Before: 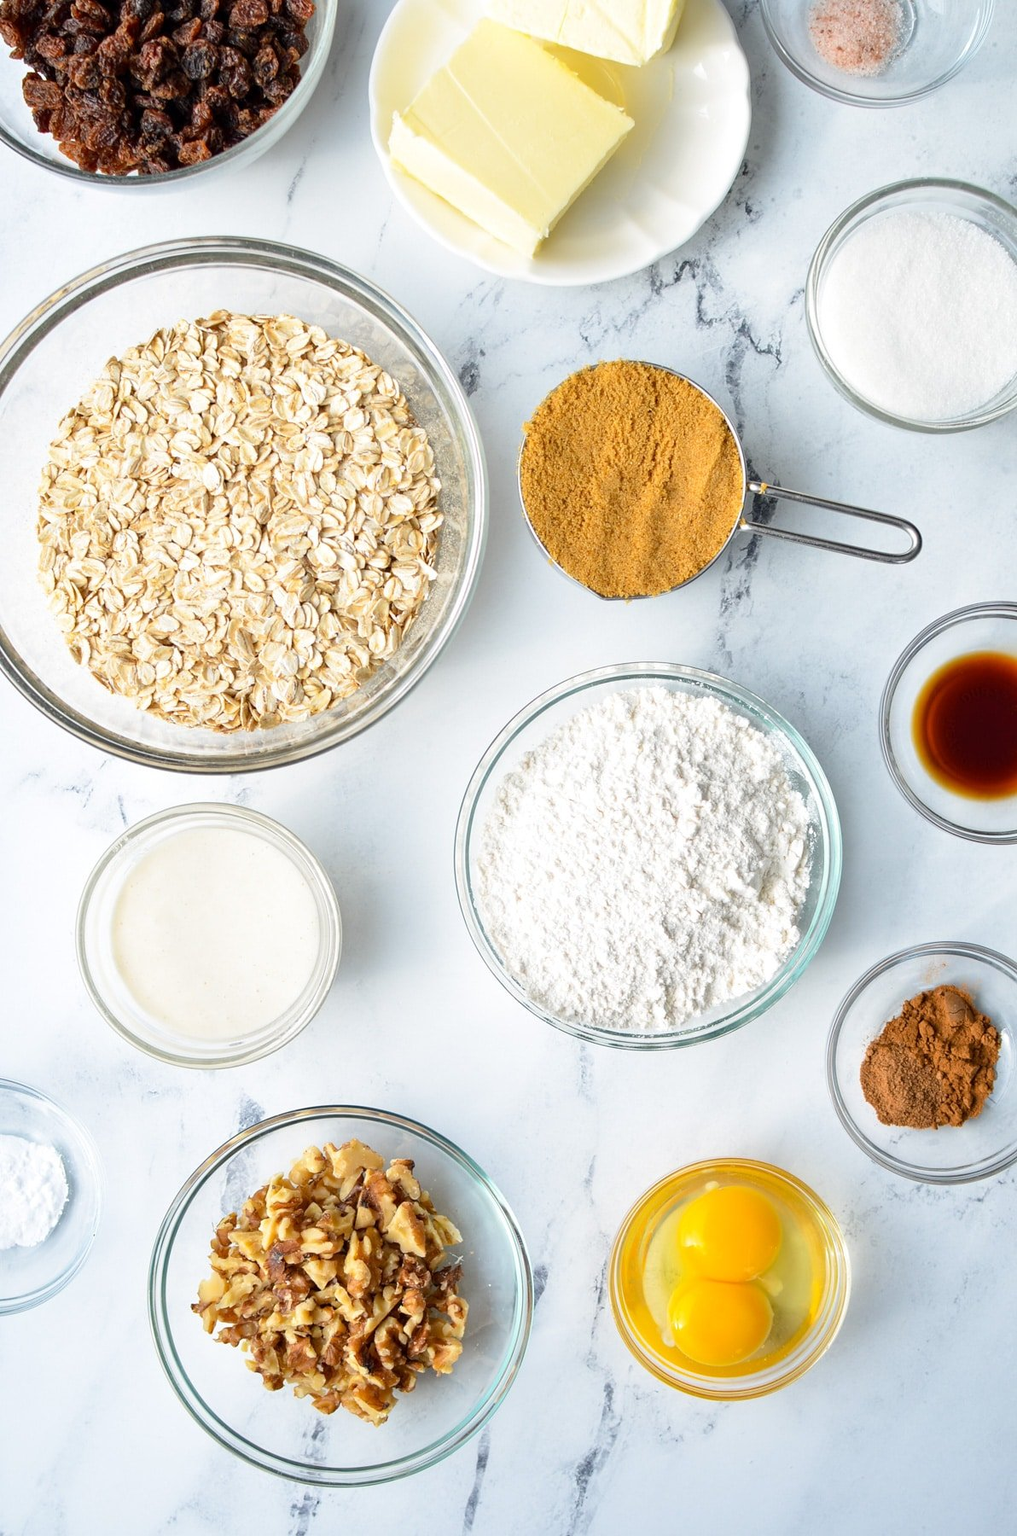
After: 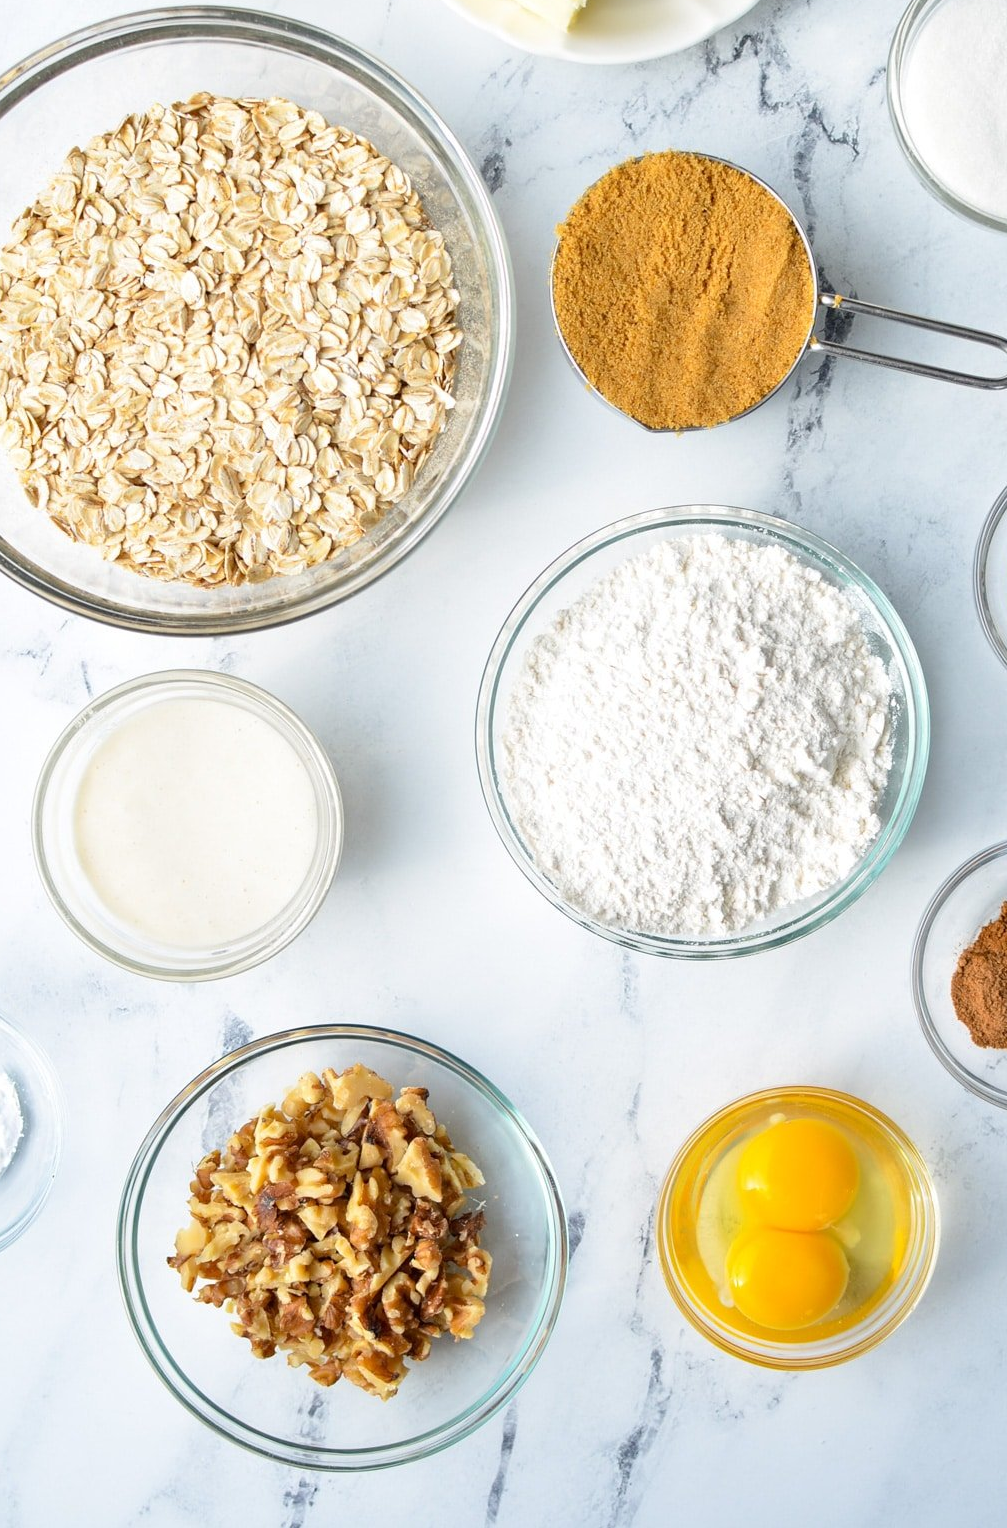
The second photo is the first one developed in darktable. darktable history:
crop and rotate: left 4.789%, top 15.056%, right 10.677%
